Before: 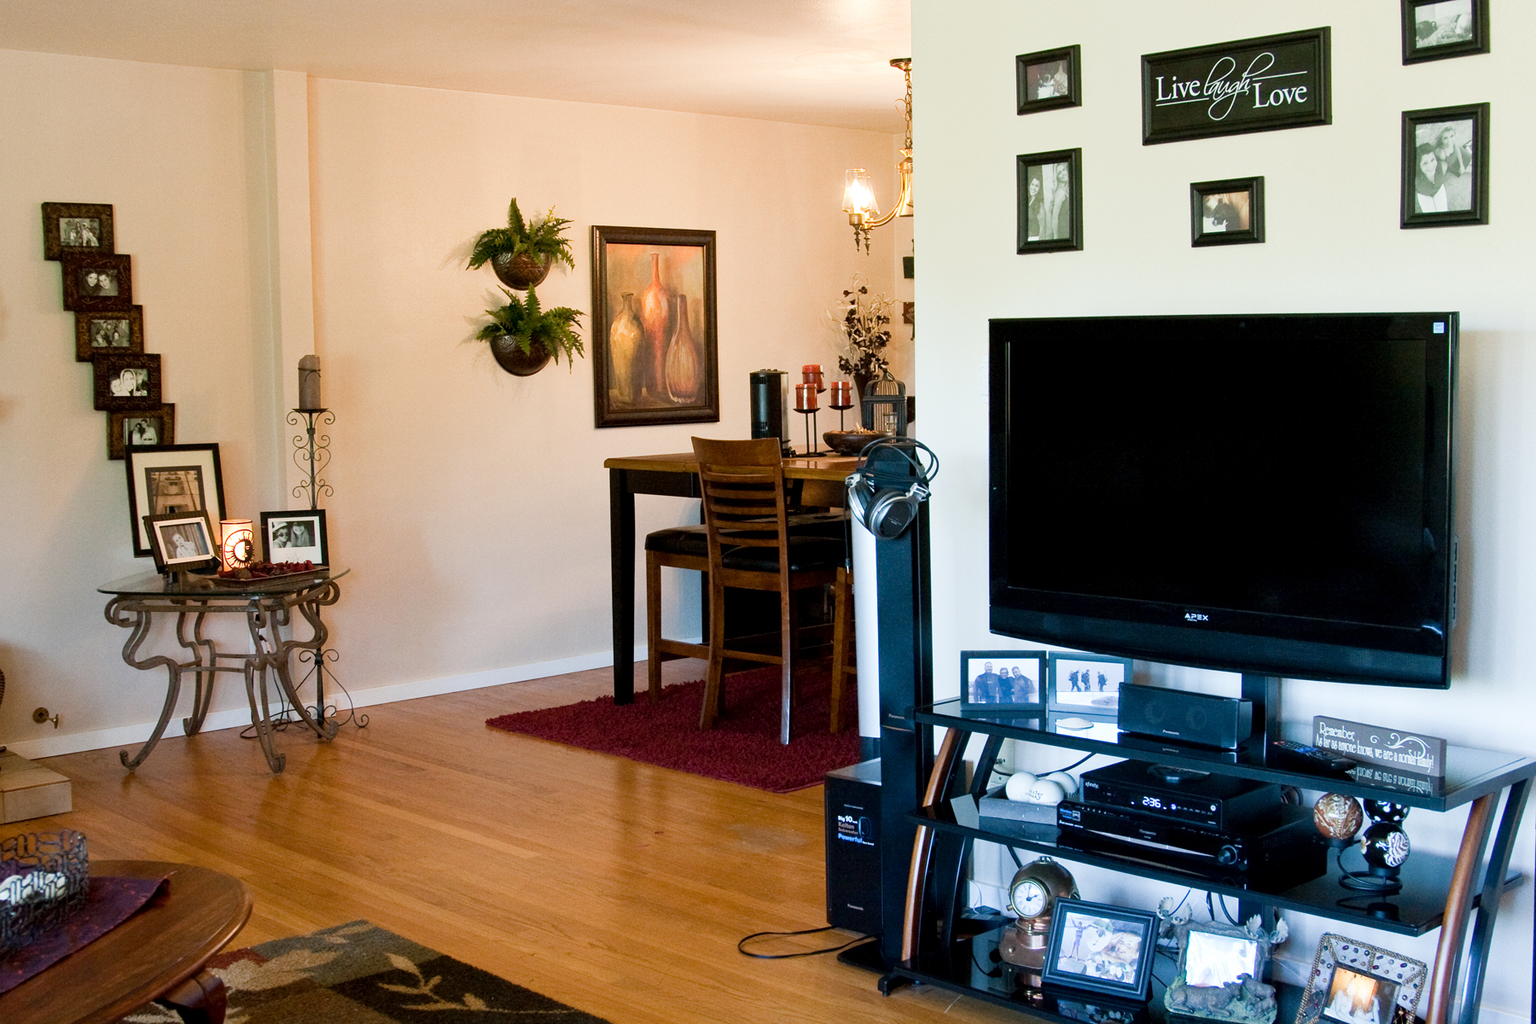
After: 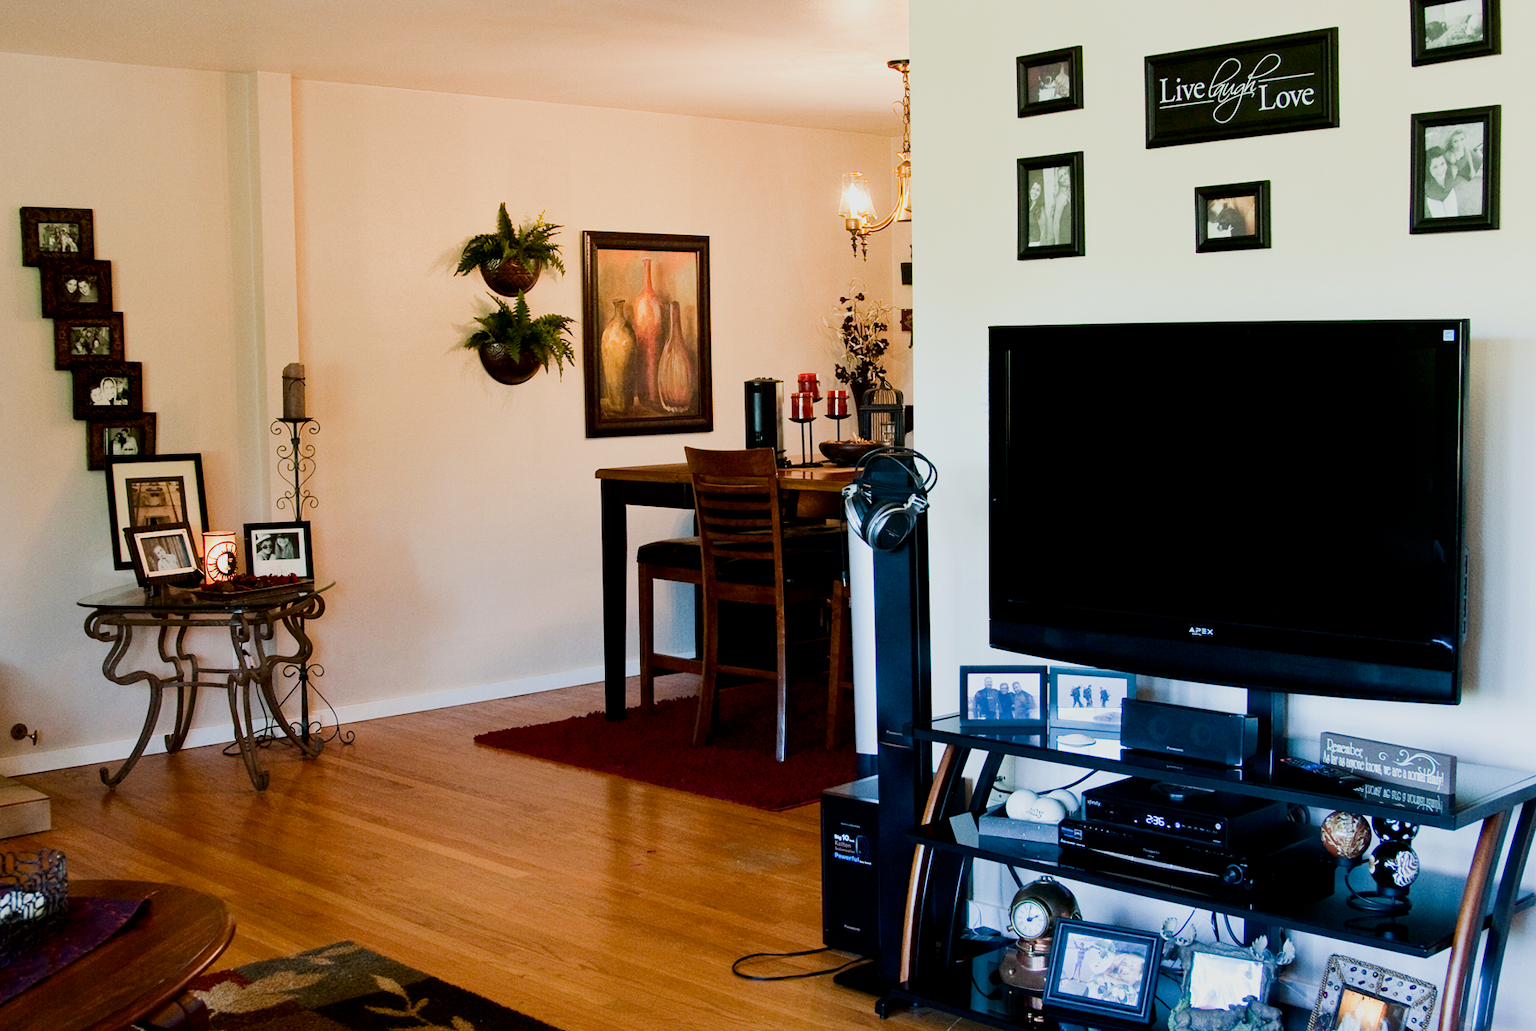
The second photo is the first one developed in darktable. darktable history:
tone equalizer: -8 EV -0.432 EV, -7 EV -0.368 EV, -6 EV -0.339 EV, -5 EV -0.21 EV, -3 EV 0.196 EV, -2 EV 0.352 EV, -1 EV 0.373 EV, +0 EV 0.399 EV, edges refinement/feathering 500, mask exposure compensation -1.57 EV, preserve details no
filmic rgb: black relative exposure -7.97 EV, white relative exposure 4.03 EV, hardness 4.15, contrast 0.921
crop and rotate: left 1.491%, right 0.709%, bottom 1.434%
contrast brightness saturation: contrast 0.12, brightness -0.115, saturation 0.203
